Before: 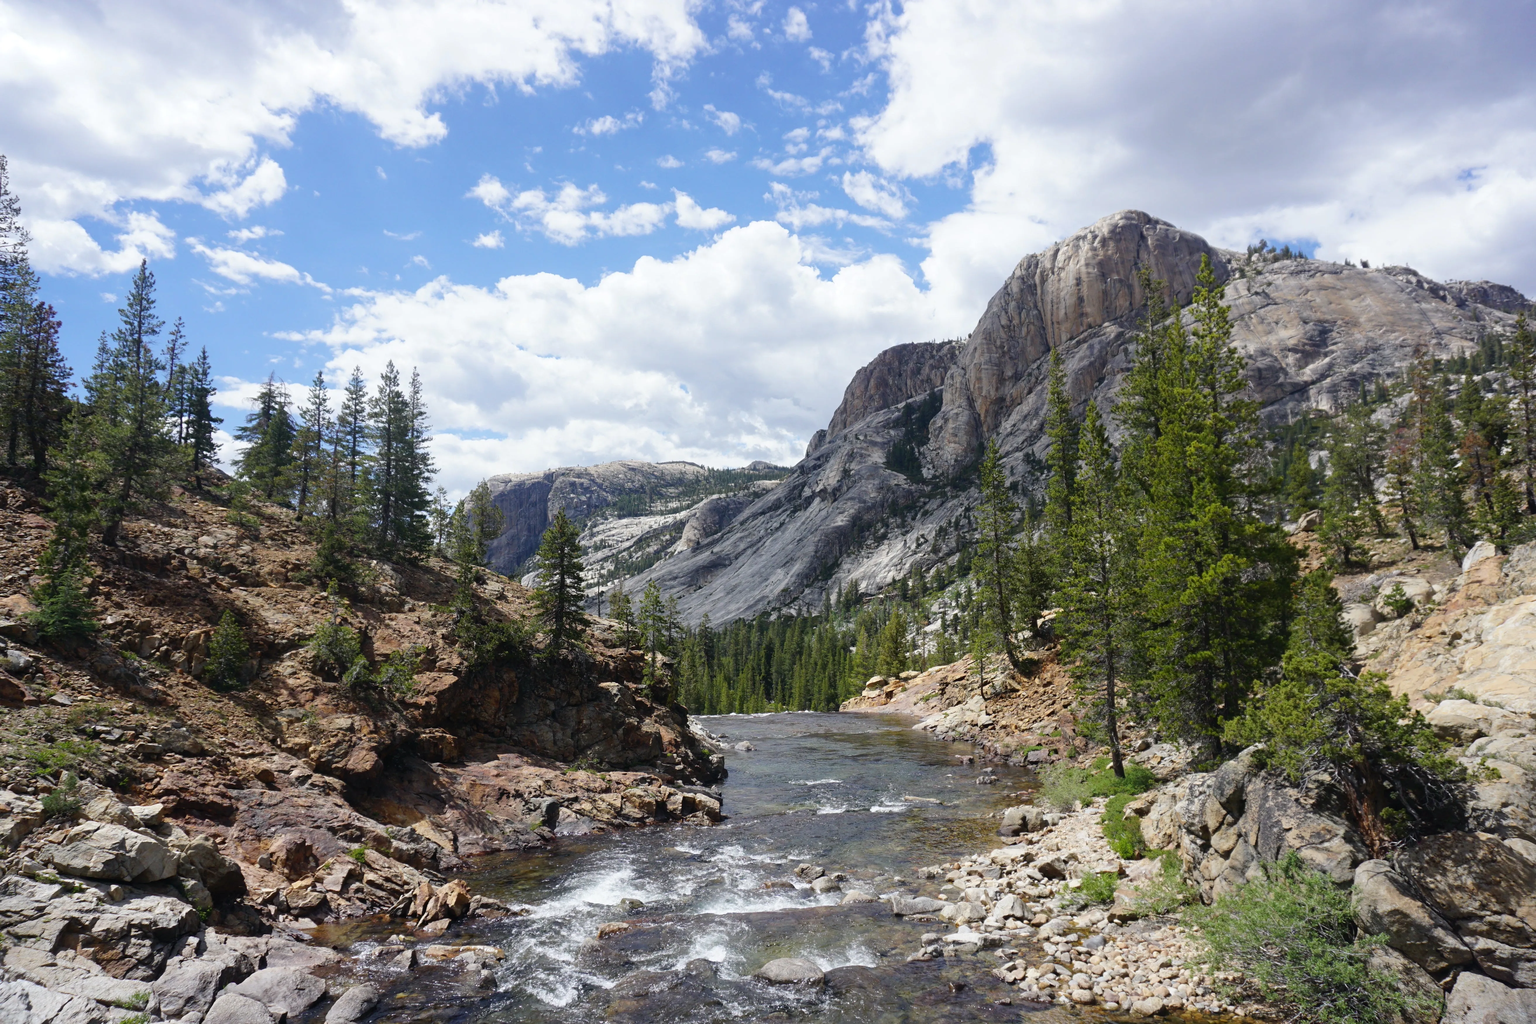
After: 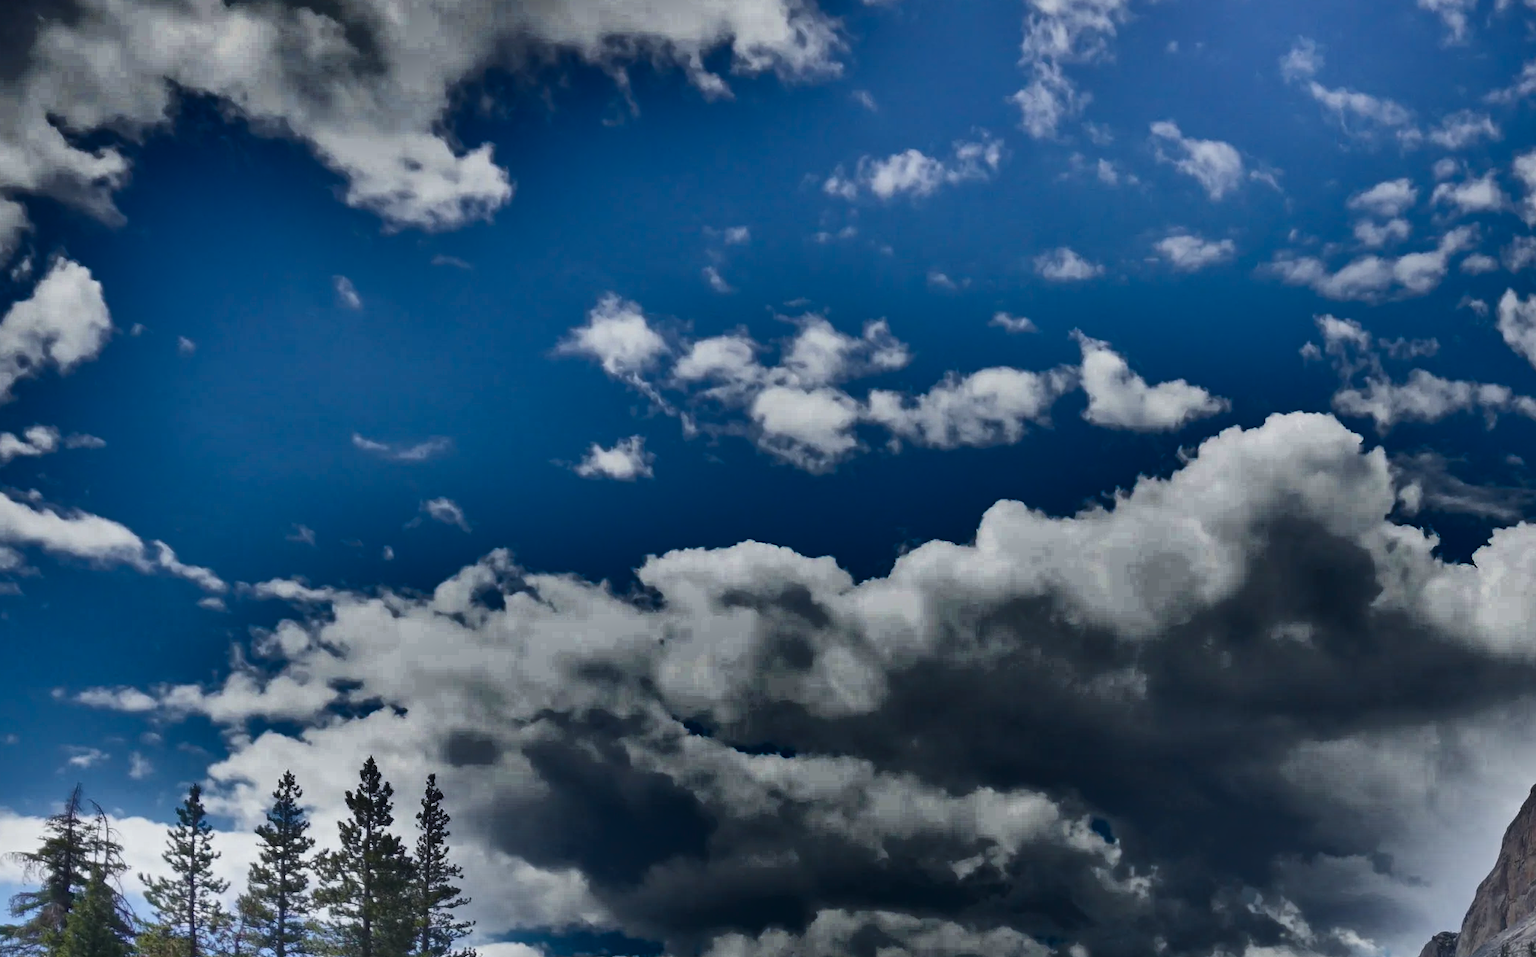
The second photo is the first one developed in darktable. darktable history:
shadows and highlights: radius 124.14, shadows 99.45, white point adjustment -3.17, highlights -99.02, soften with gaussian
local contrast: mode bilateral grid, contrast 20, coarseness 49, detail 103%, midtone range 0.2
crop: left 15.761%, top 5.454%, right 44.118%, bottom 57.026%
